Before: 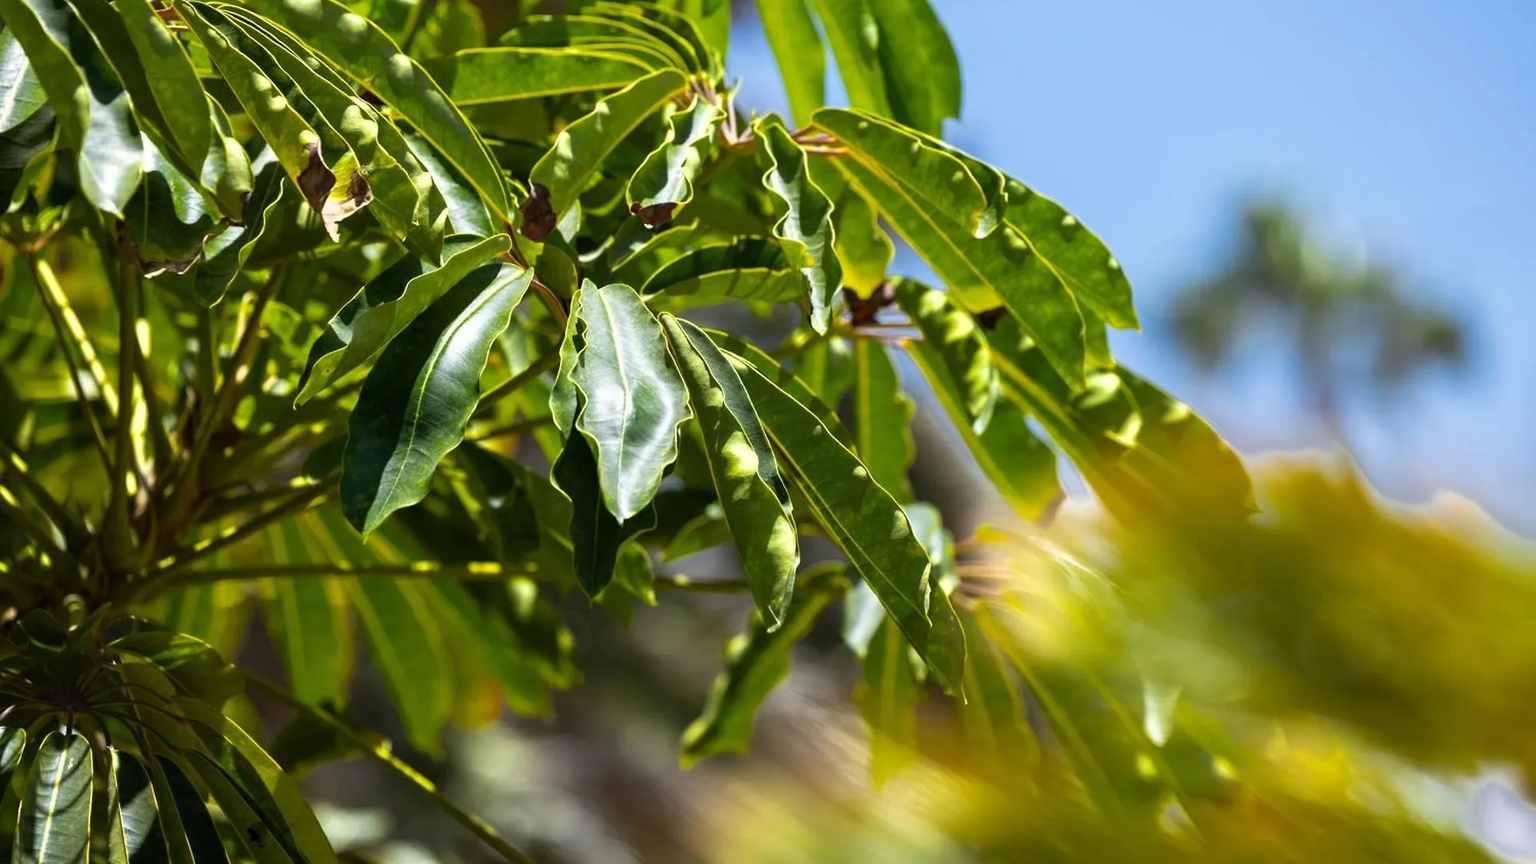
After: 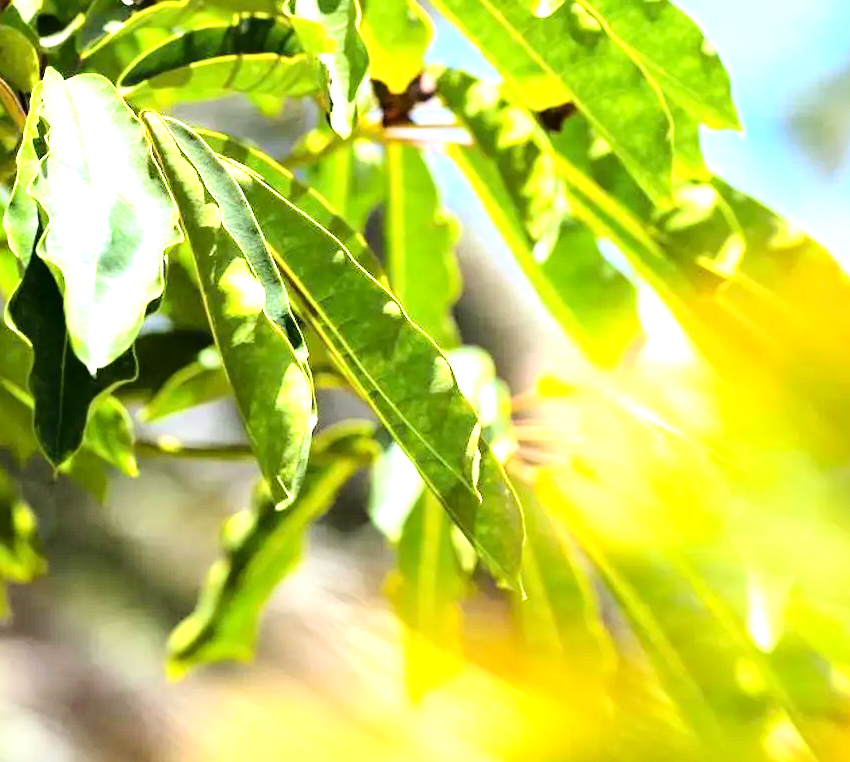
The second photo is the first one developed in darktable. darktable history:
crop: left 35.574%, top 26.025%, right 20.121%, bottom 3.353%
exposure: black level correction 0.001, exposure 1.659 EV, compensate exposure bias true, compensate highlight preservation false
base curve: curves: ch0 [(0, 0) (0.036, 0.025) (0.121, 0.166) (0.206, 0.329) (0.605, 0.79) (1, 1)]
